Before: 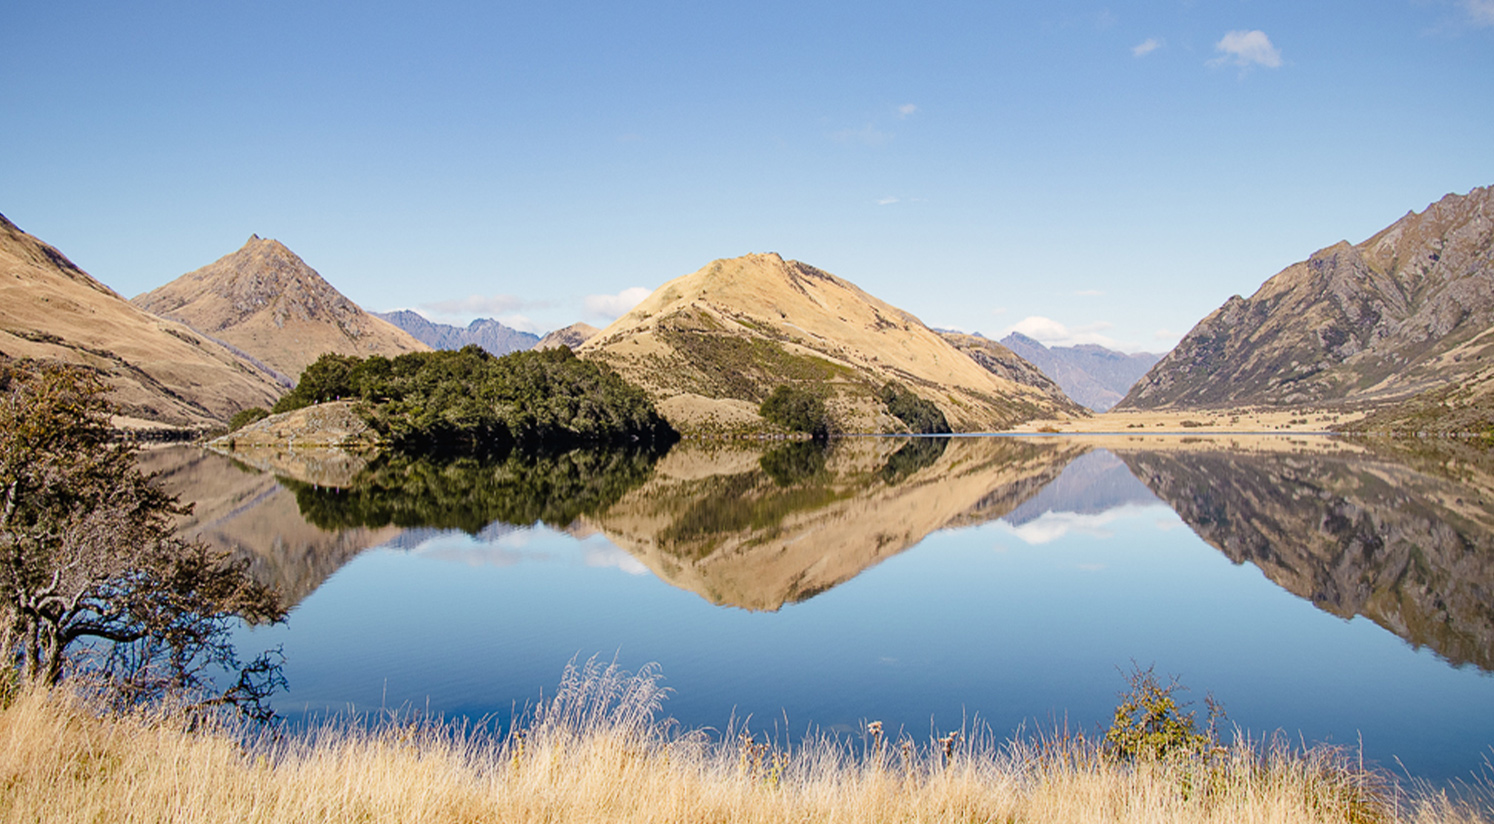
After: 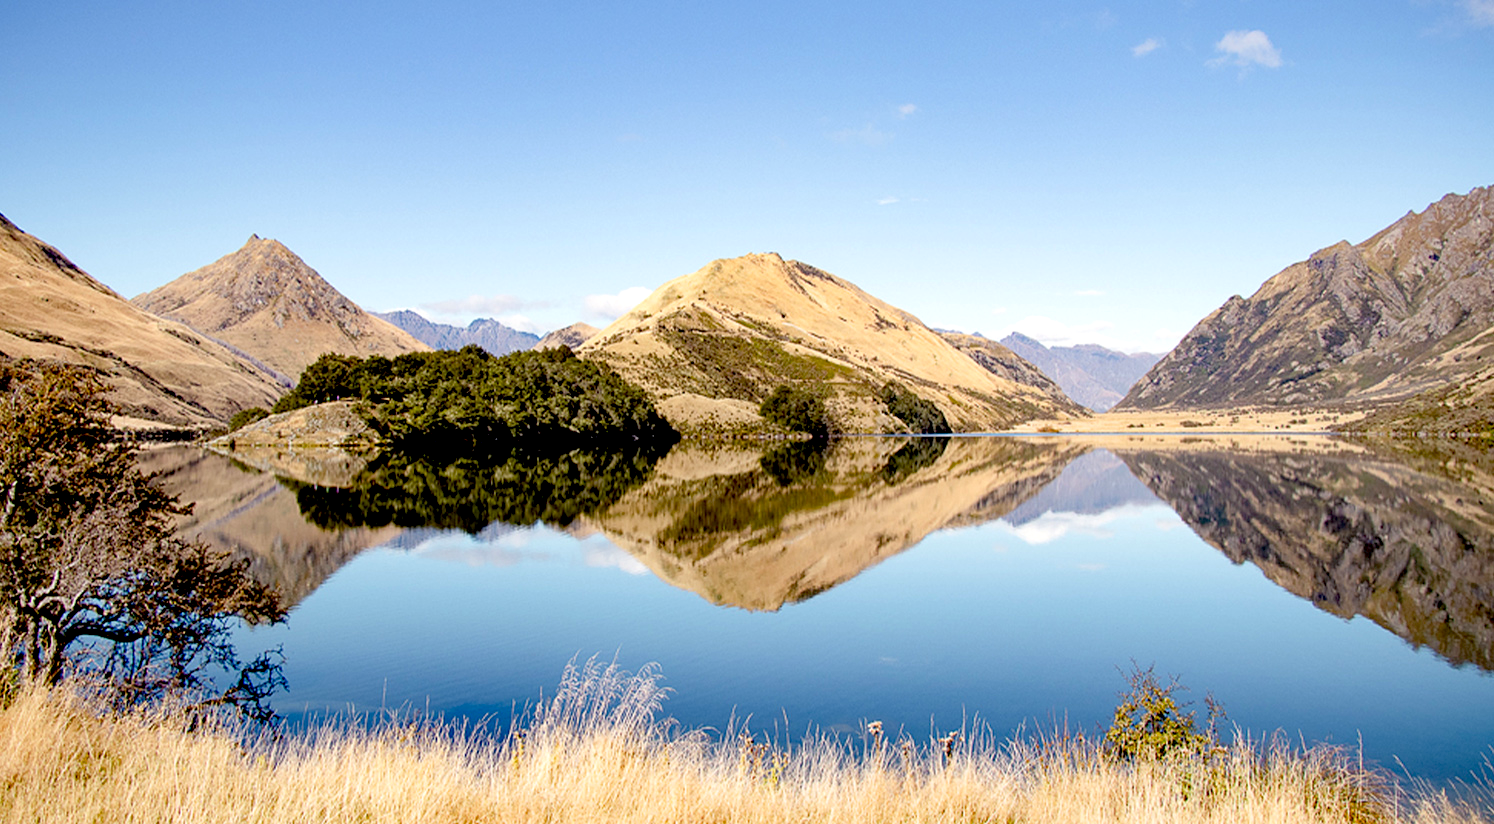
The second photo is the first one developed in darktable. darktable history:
exposure: black level correction 0.032, exposure 0.313 EV, compensate highlight preservation false
